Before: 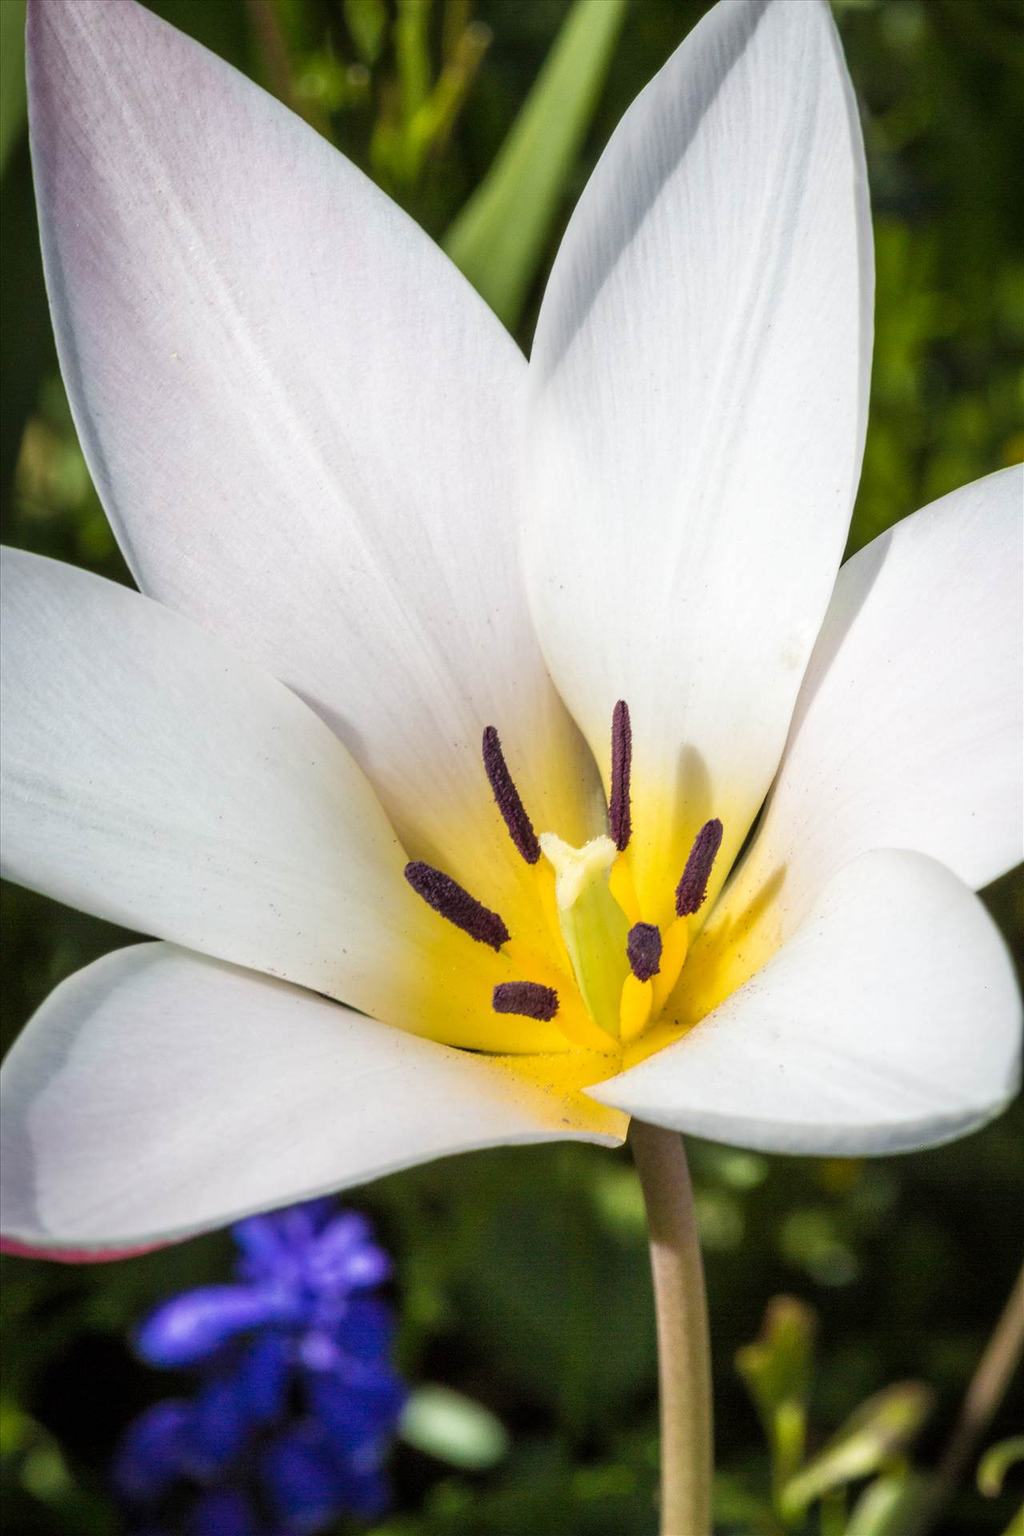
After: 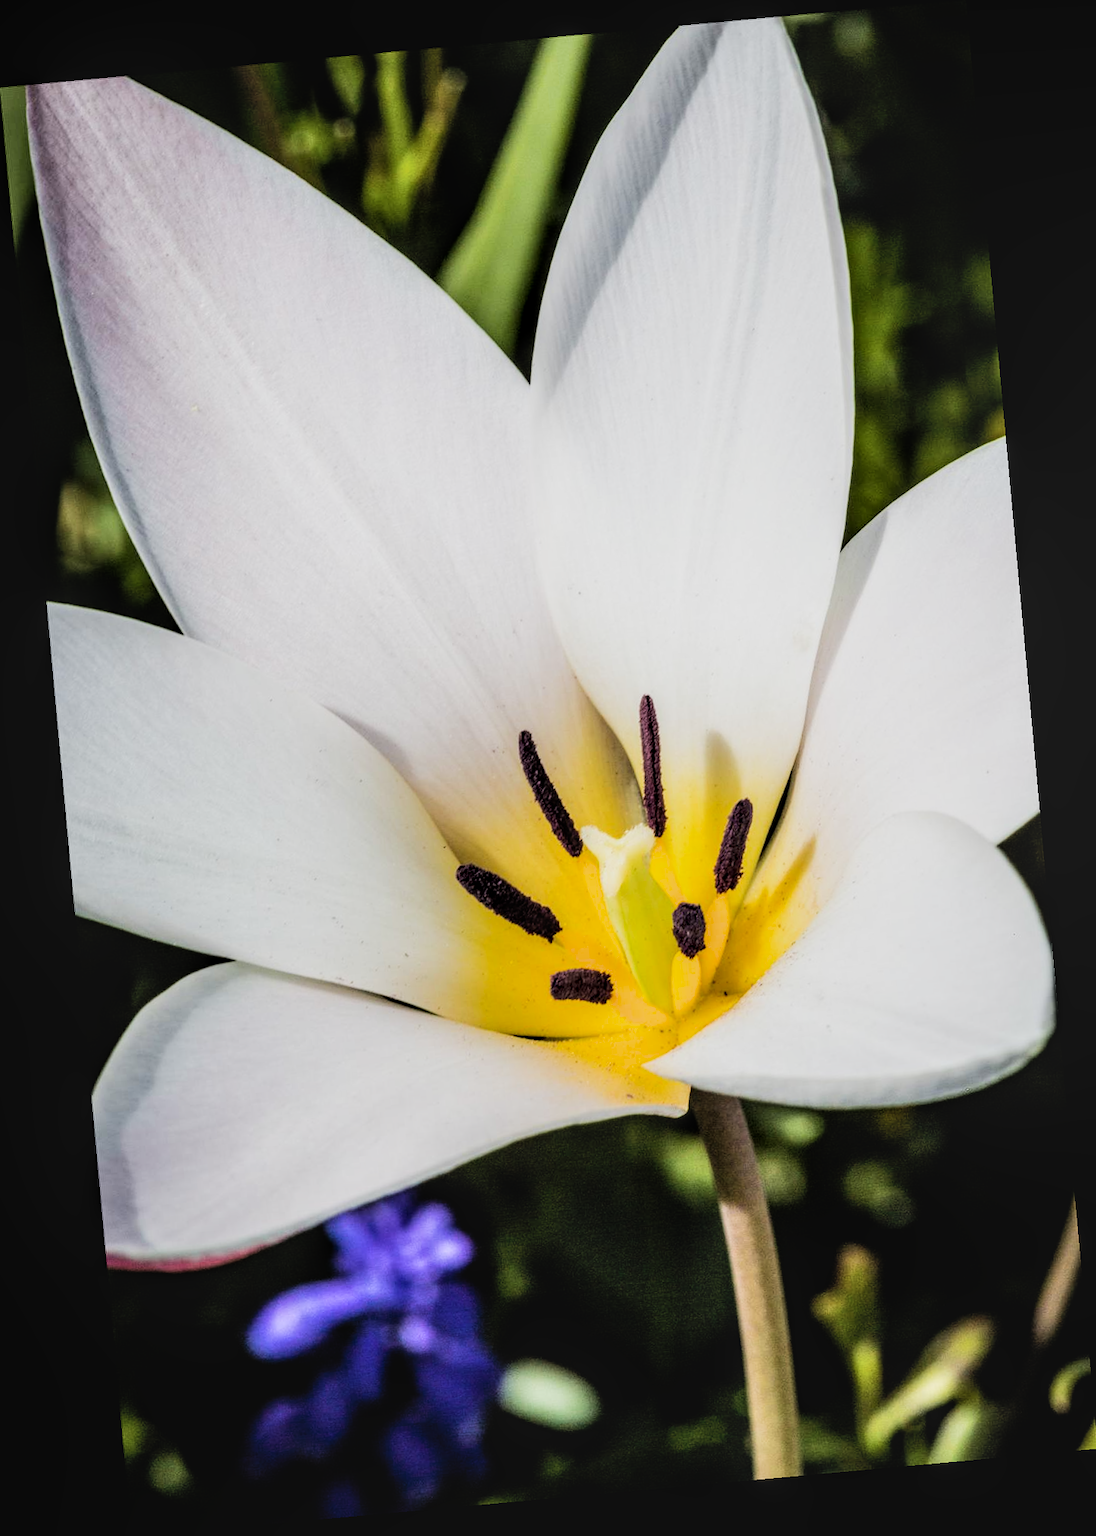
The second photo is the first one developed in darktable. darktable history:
local contrast: on, module defaults
tone equalizer: -8 EV -0.417 EV, -7 EV -0.389 EV, -6 EV -0.333 EV, -5 EV -0.222 EV, -3 EV 0.222 EV, -2 EV 0.333 EV, -1 EV 0.389 EV, +0 EV 0.417 EV, edges refinement/feathering 500, mask exposure compensation -1.57 EV, preserve details no
filmic rgb: black relative exposure -5 EV, hardness 2.88, contrast 1.3, highlights saturation mix -30%
rotate and perspective: rotation -5.2°, automatic cropping off
